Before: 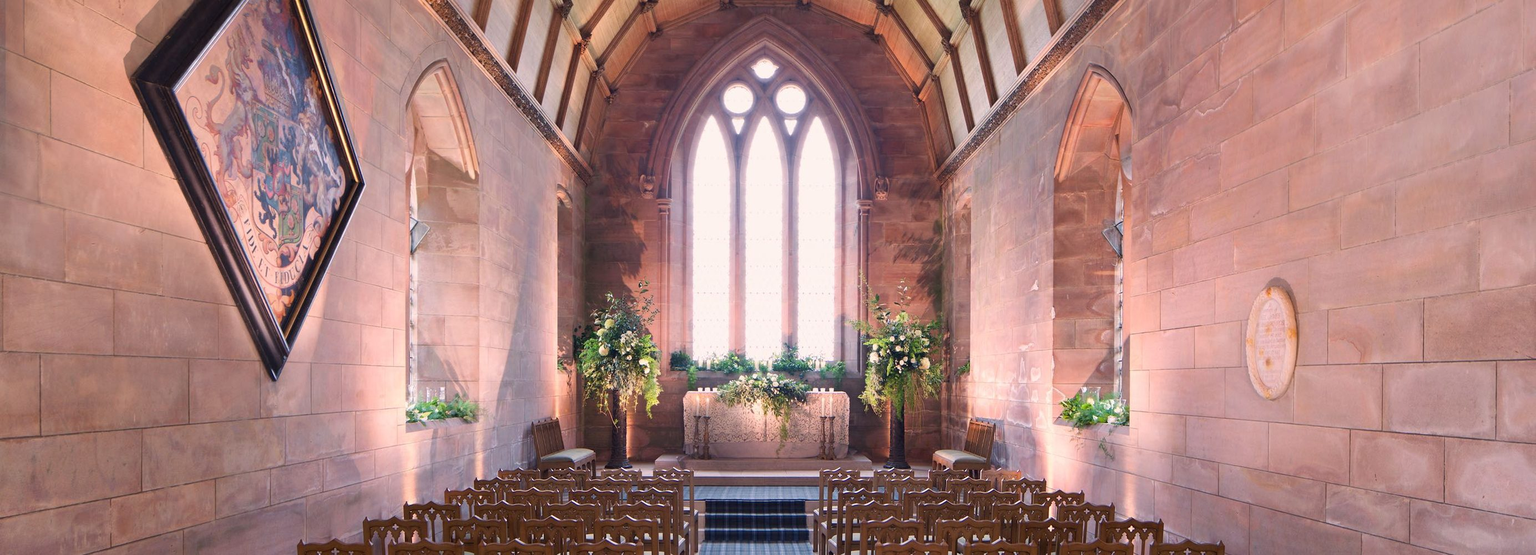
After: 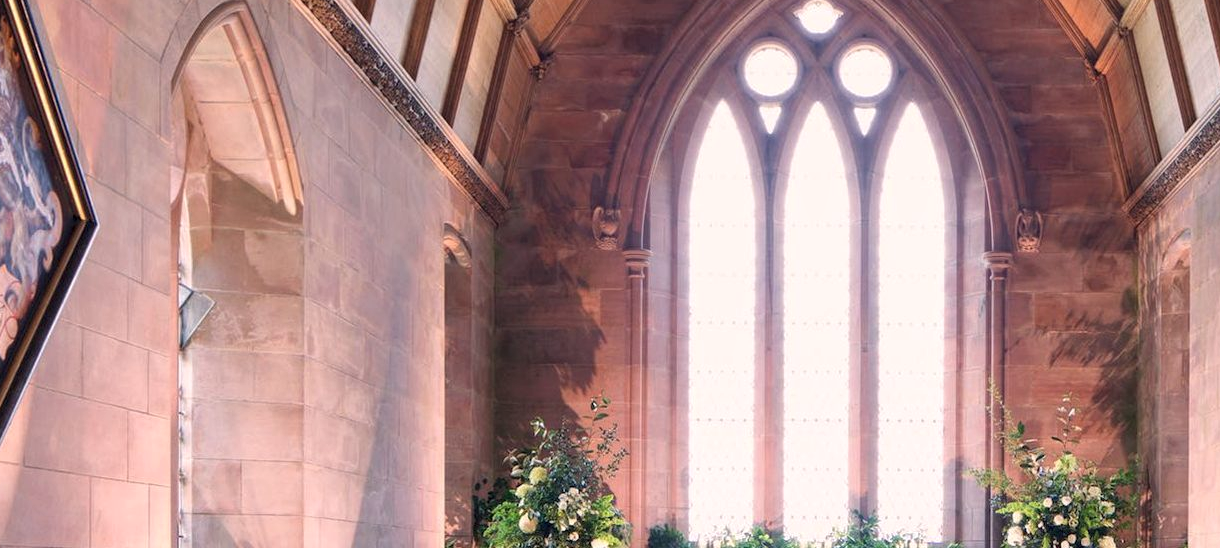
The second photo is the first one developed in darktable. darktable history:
local contrast: highlights 100%, shadows 100%, detail 131%, midtone range 0.2
crop: left 20.248%, top 10.86%, right 35.675%, bottom 34.321%
